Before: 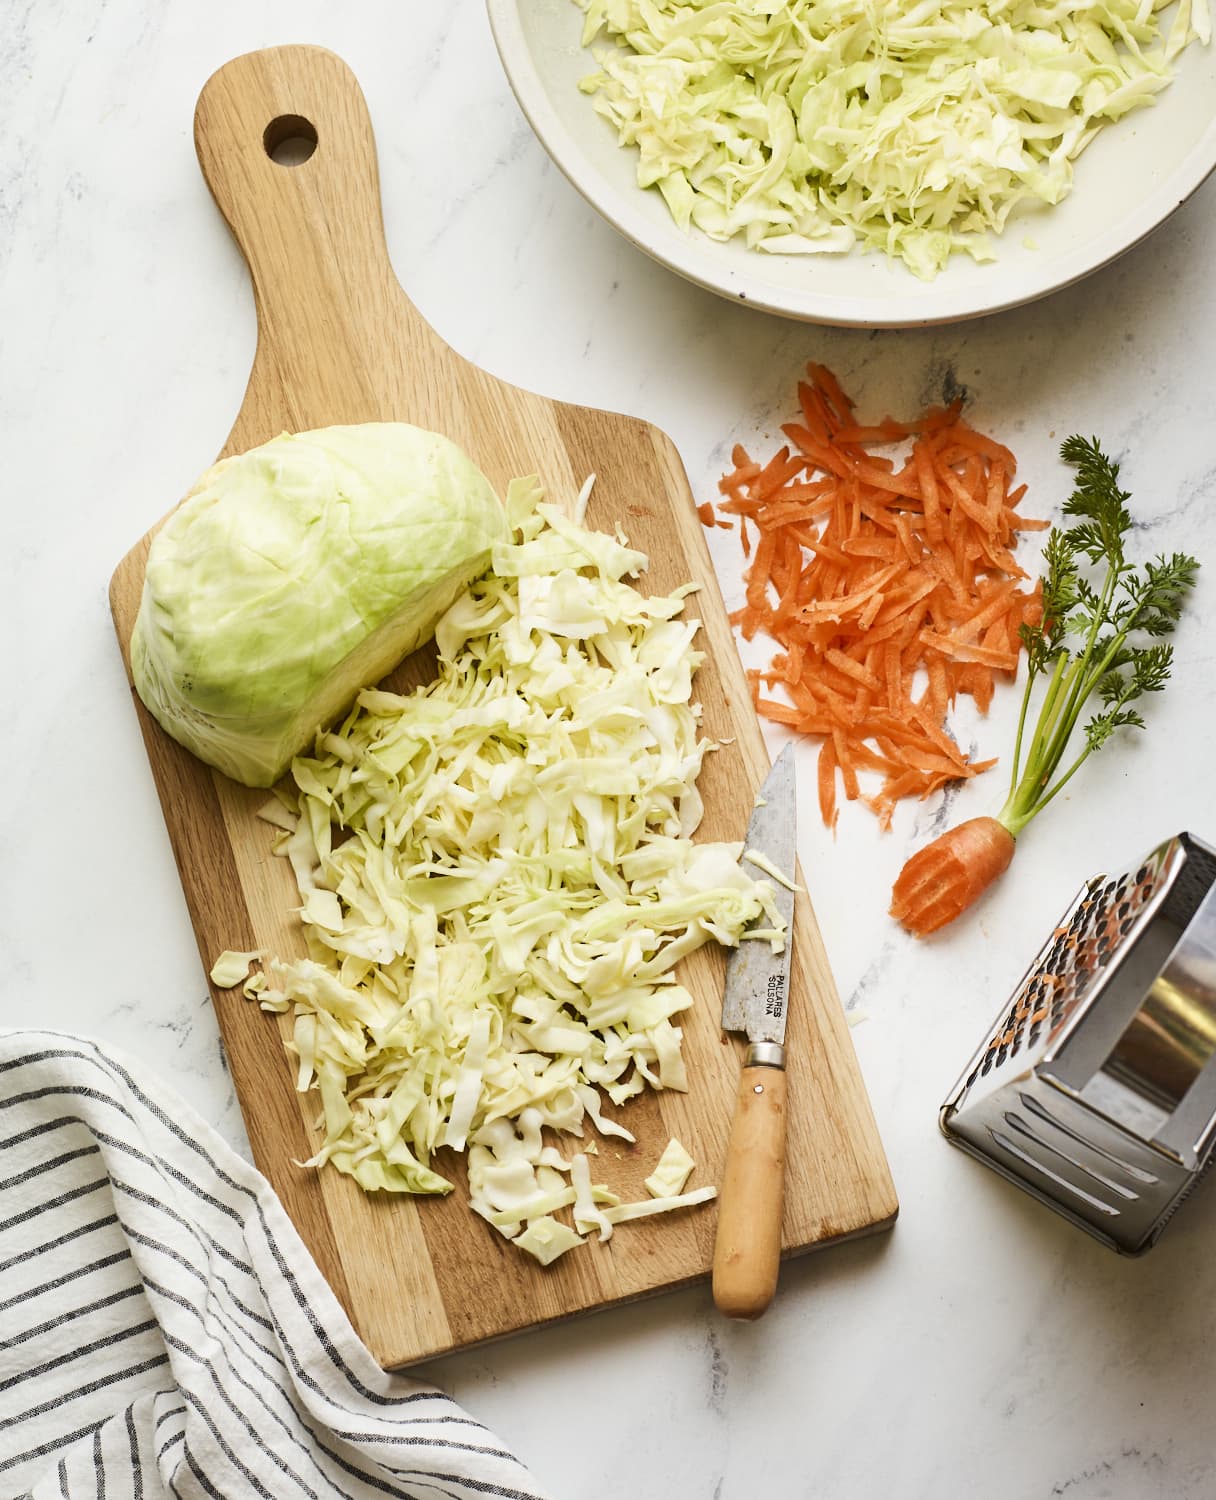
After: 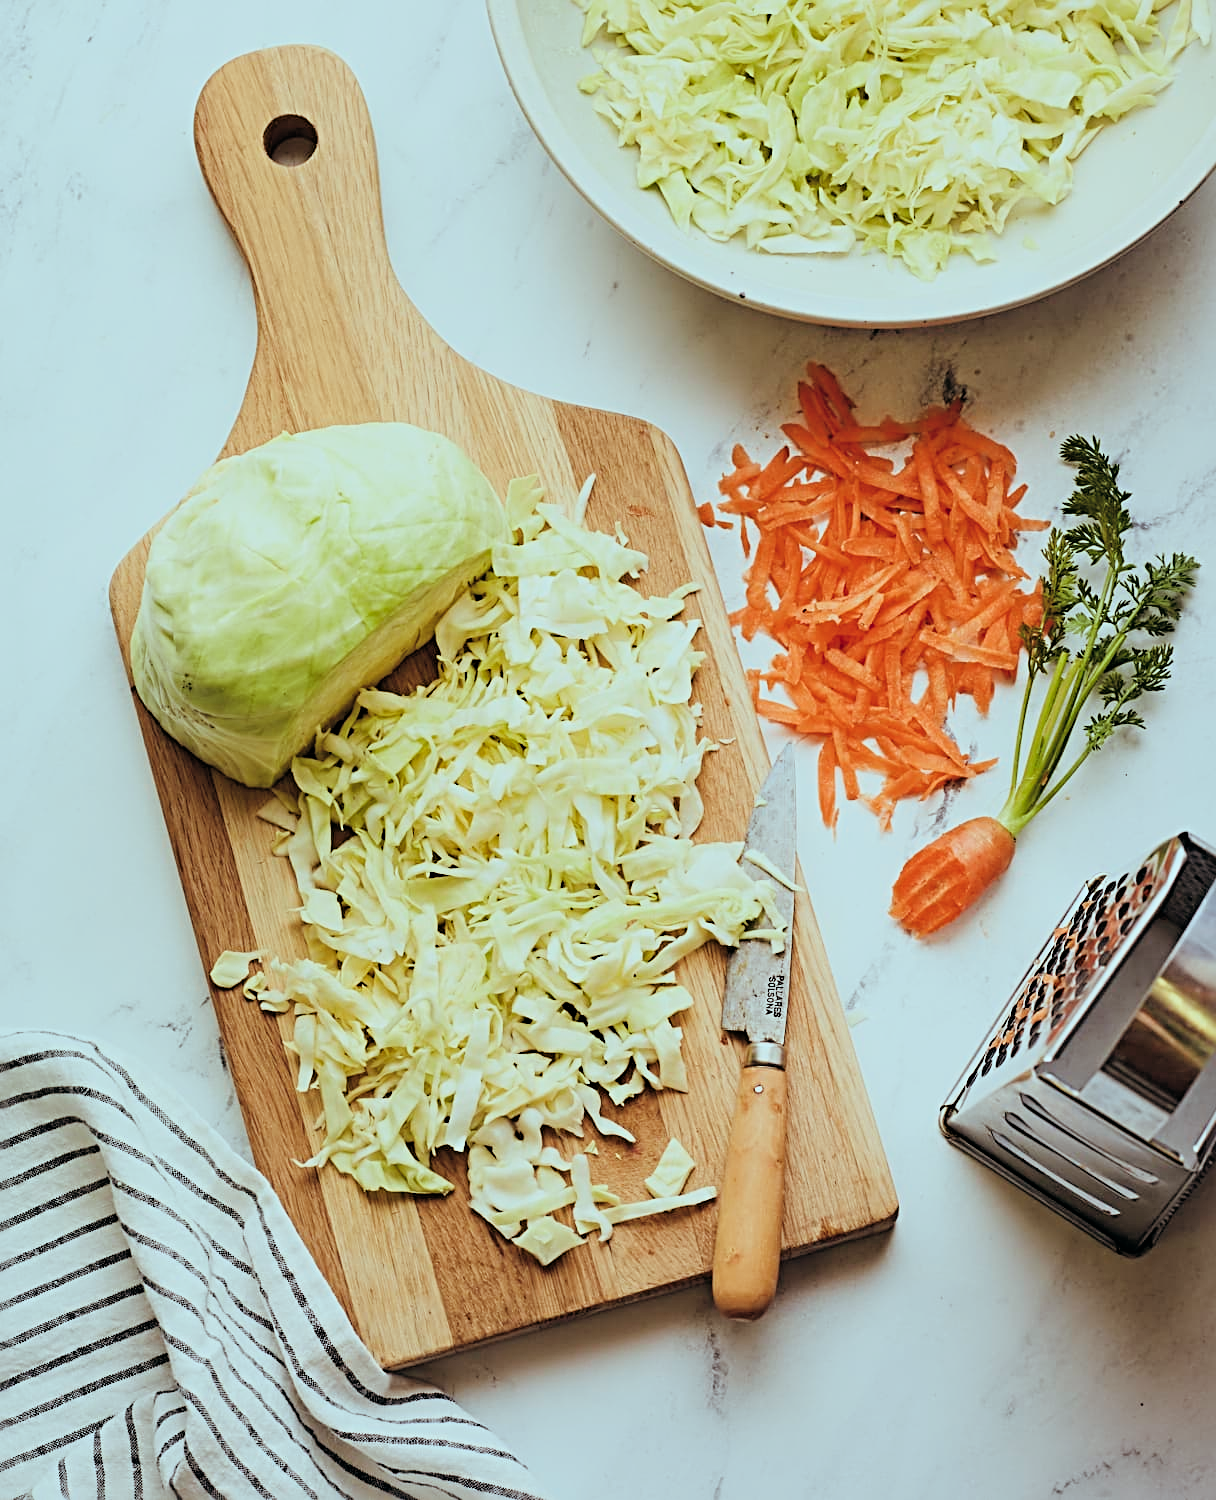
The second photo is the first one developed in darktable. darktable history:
filmic rgb: black relative exposure -5.83 EV, white relative exposure 3.4 EV, hardness 3.68
sharpen: radius 4
color balance: lift [1.003, 0.993, 1.001, 1.007], gamma [1.018, 1.072, 0.959, 0.928], gain [0.974, 0.873, 1.031, 1.127]
